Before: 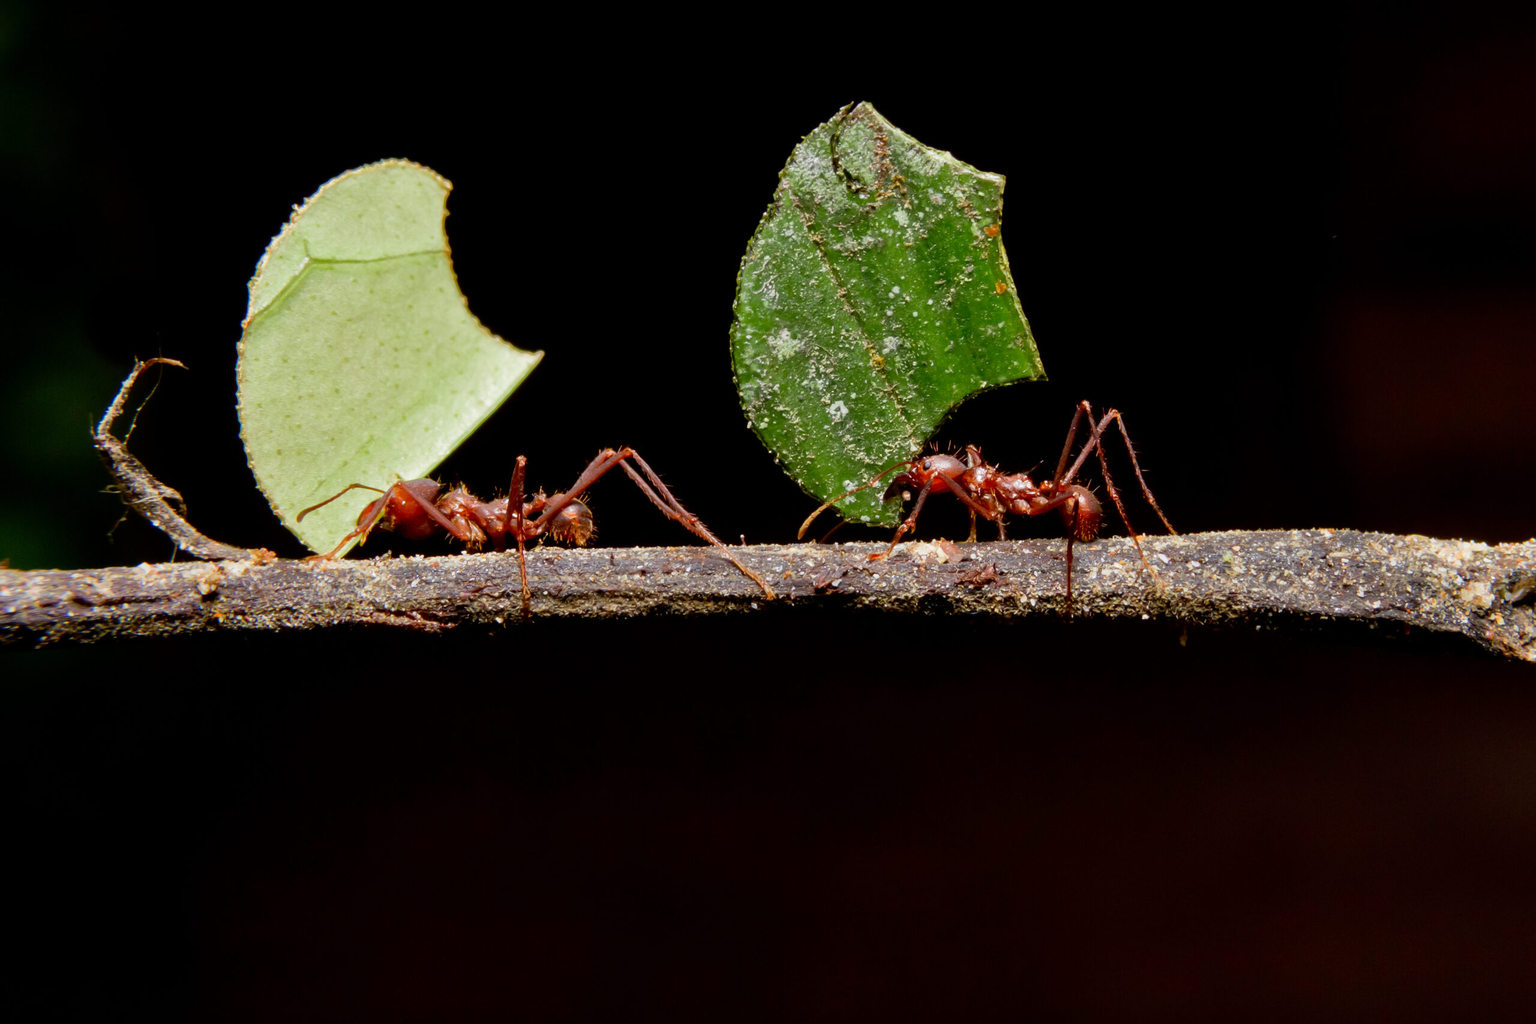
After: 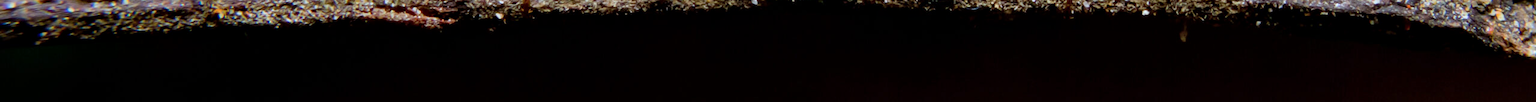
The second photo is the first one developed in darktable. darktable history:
white balance: emerald 1
crop and rotate: top 59.084%, bottom 30.916%
local contrast: mode bilateral grid, contrast 28, coarseness 16, detail 115%, midtone range 0.2
color calibration: x 0.37, y 0.382, temperature 4313.32 K
